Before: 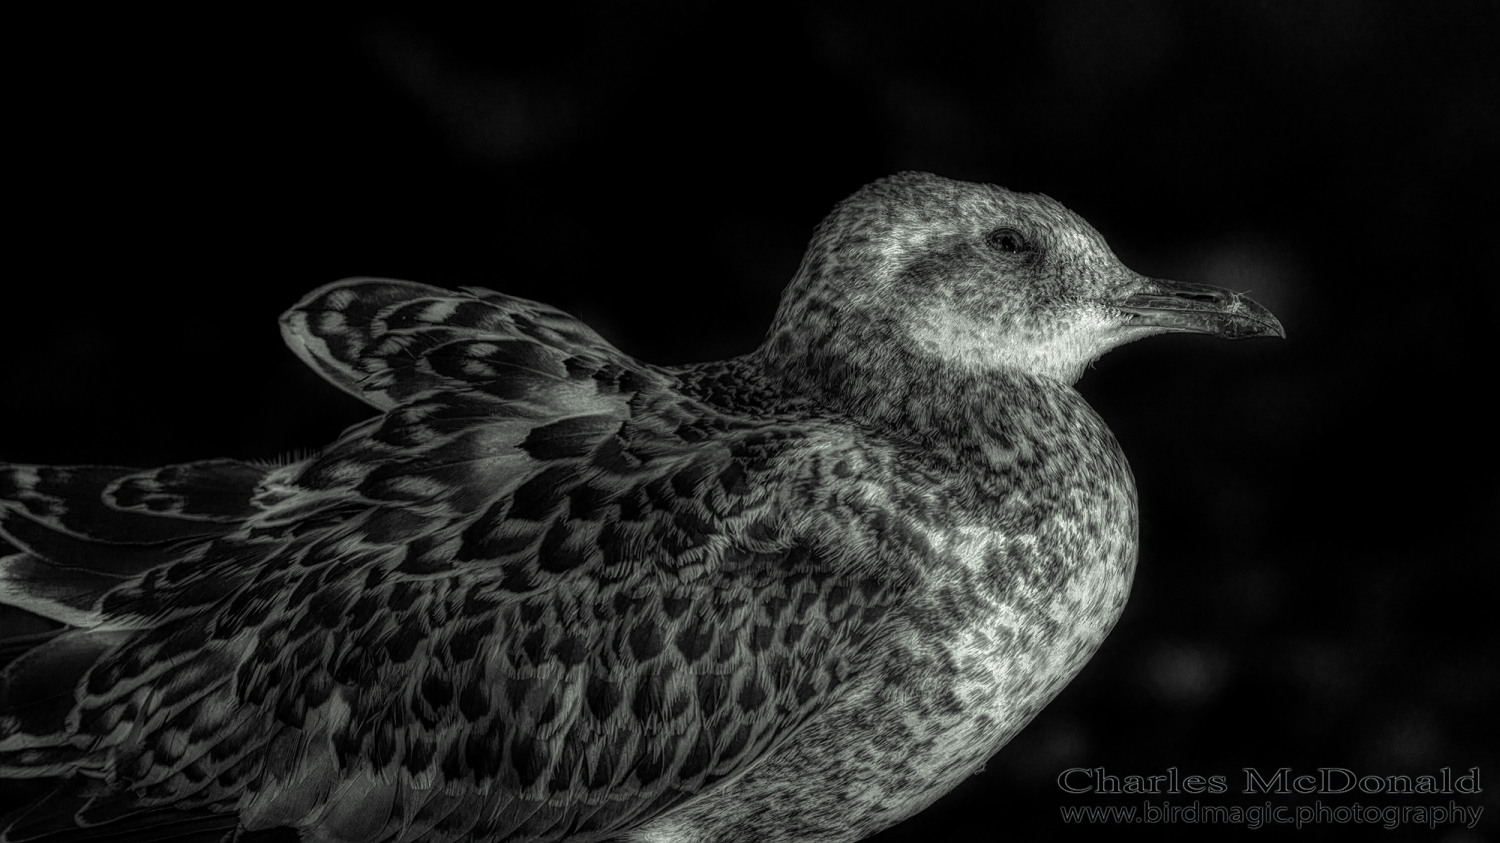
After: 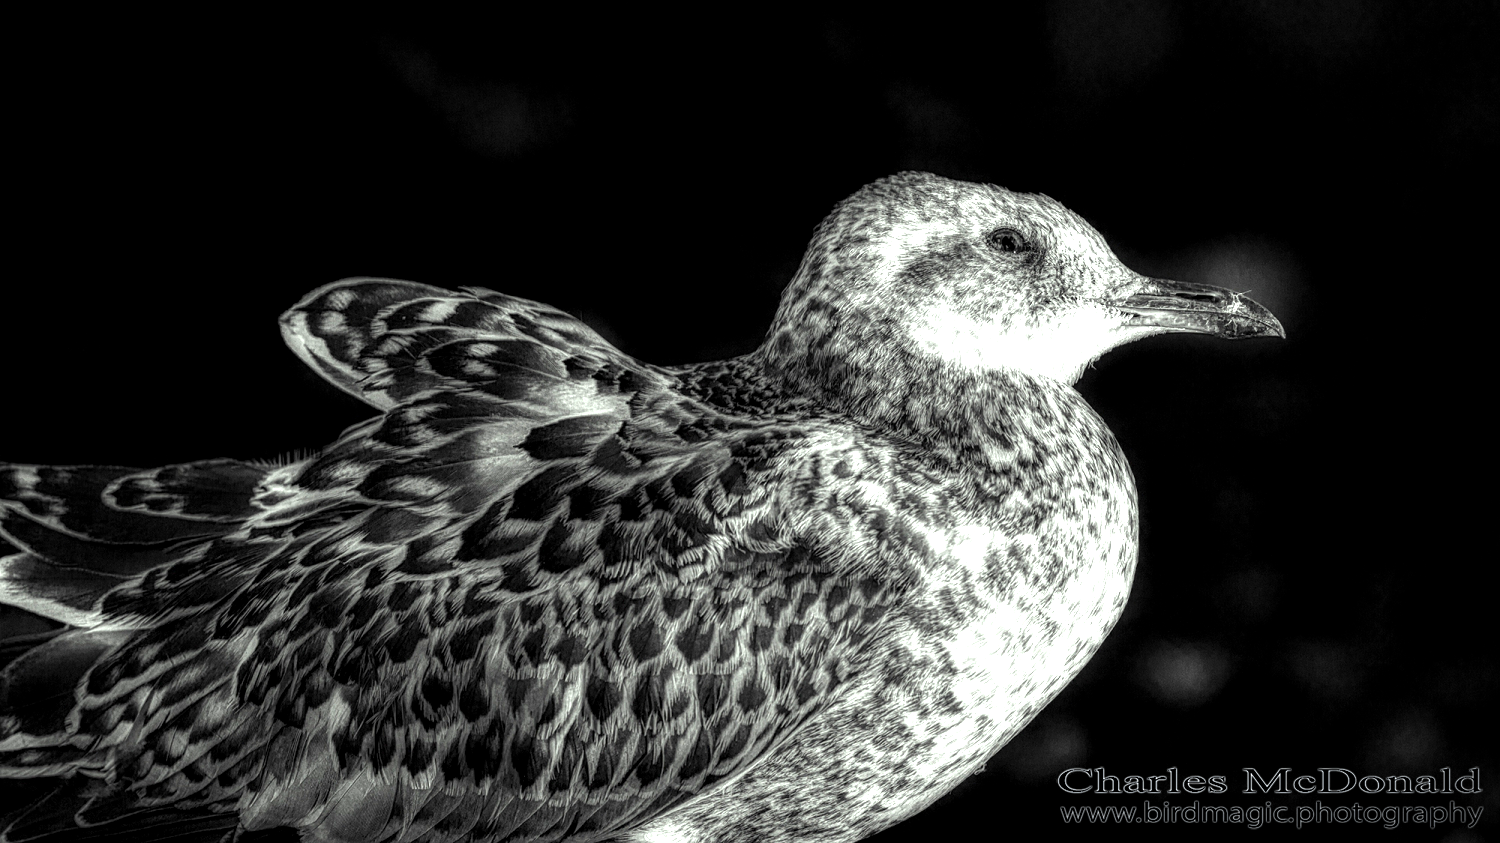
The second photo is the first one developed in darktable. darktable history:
exposure: black level correction 0.001, exposure 1.308 EV, compensate exposure bias true, compensate highlight preservation false
tone equalizer: -8 EV -0.774 EV, -7 EV -0.739 EV, -6 EV -0.619 EV, -5 EV -0.394 EV, -3 EV 0.393 EV, -2 EV 0.6 EV, -1 EV 0.68 EV, +0 EV 0.757 EV, smoothing diameter 24.99%, edges refinement/feathering 14.44, preserve details guided filter
